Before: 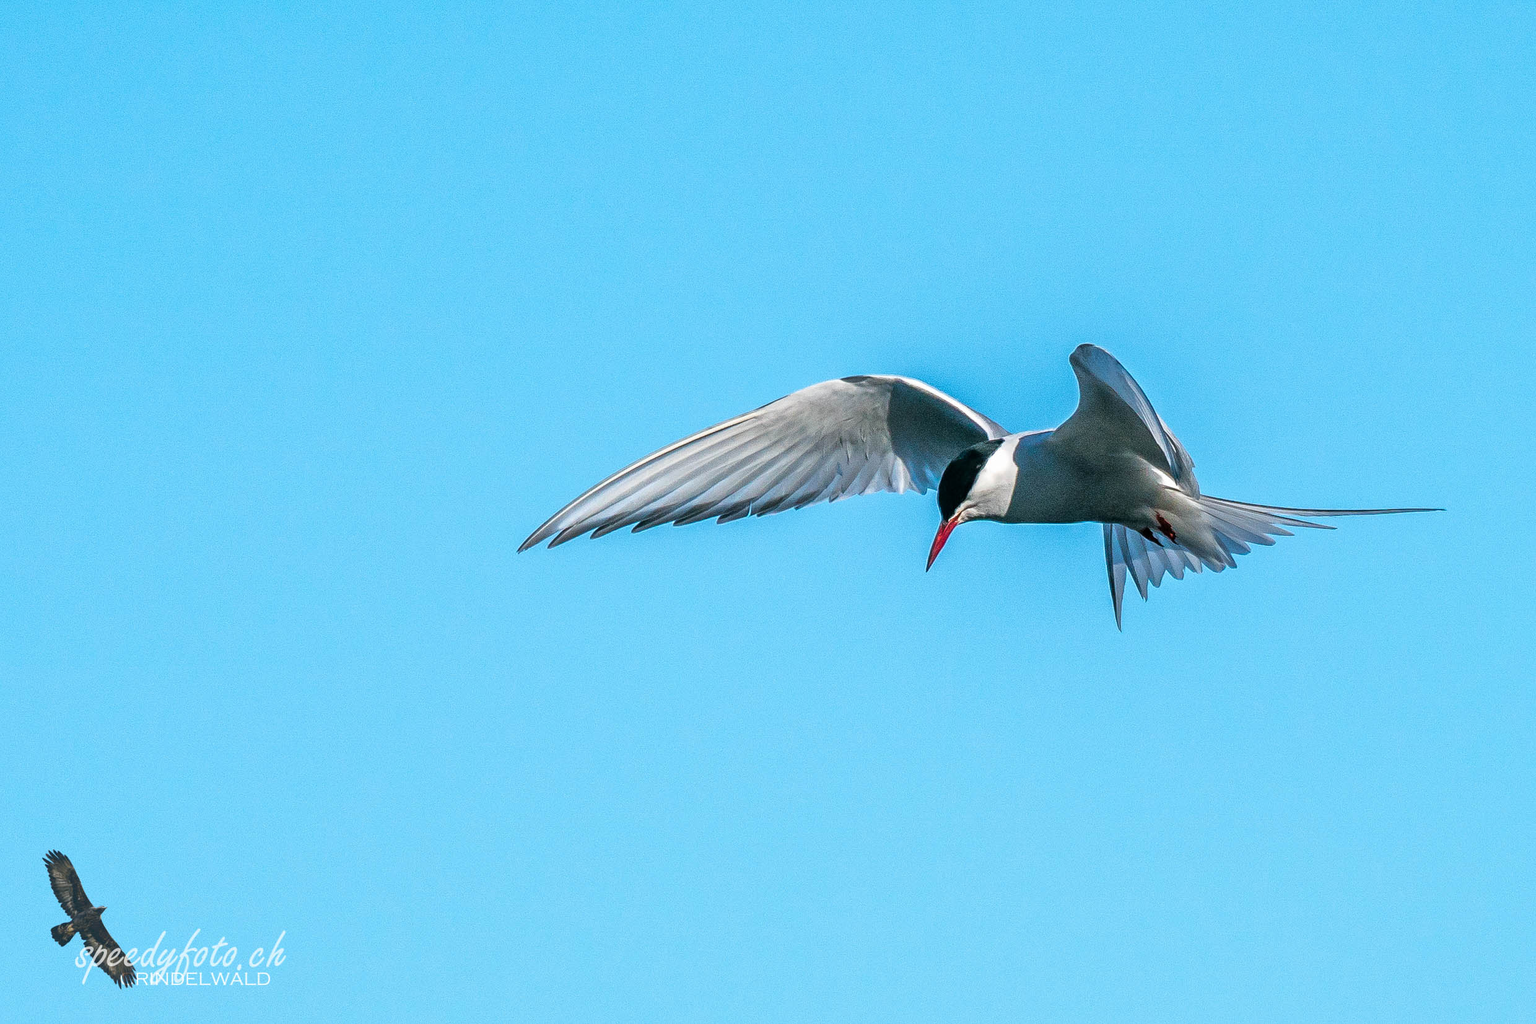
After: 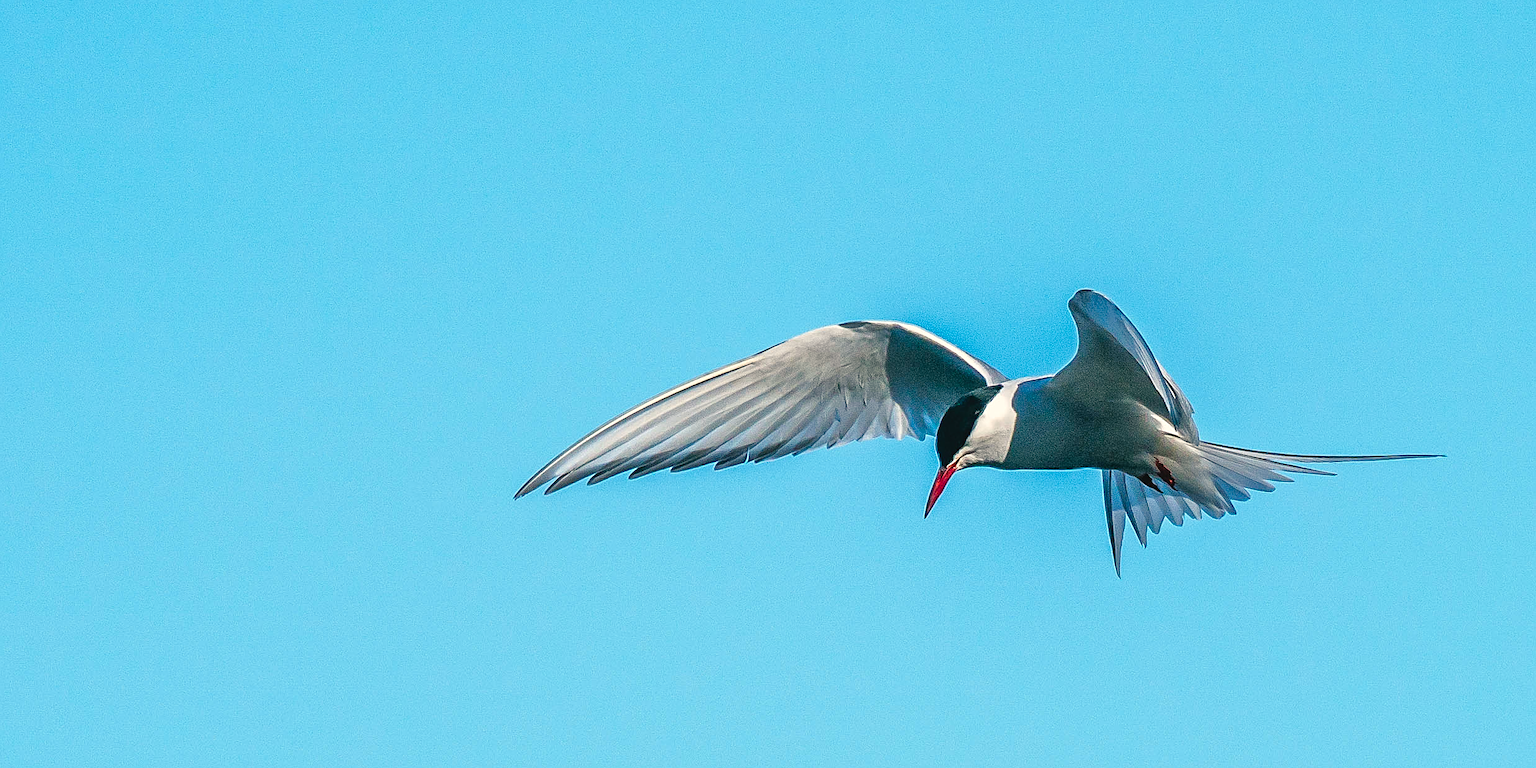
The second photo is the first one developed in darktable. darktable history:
color balance rgb: shadows lift › chroma 2%, shadows lift › hue 219.6°, power › hue 313.2°, highlights gain › chroma 3%, highlights gain › hue 75.6°, global offset › luminance 0.5%, perceptual saturation grading › global saturation 15.33%, perceptual saturation grading › highlights -19.33%, perceptual saturation grading › shadows 20%, global vibrance 20%
crop: left 0.387%, top 5.469%, bottom 19.809%
sharpen: on, module defaults
